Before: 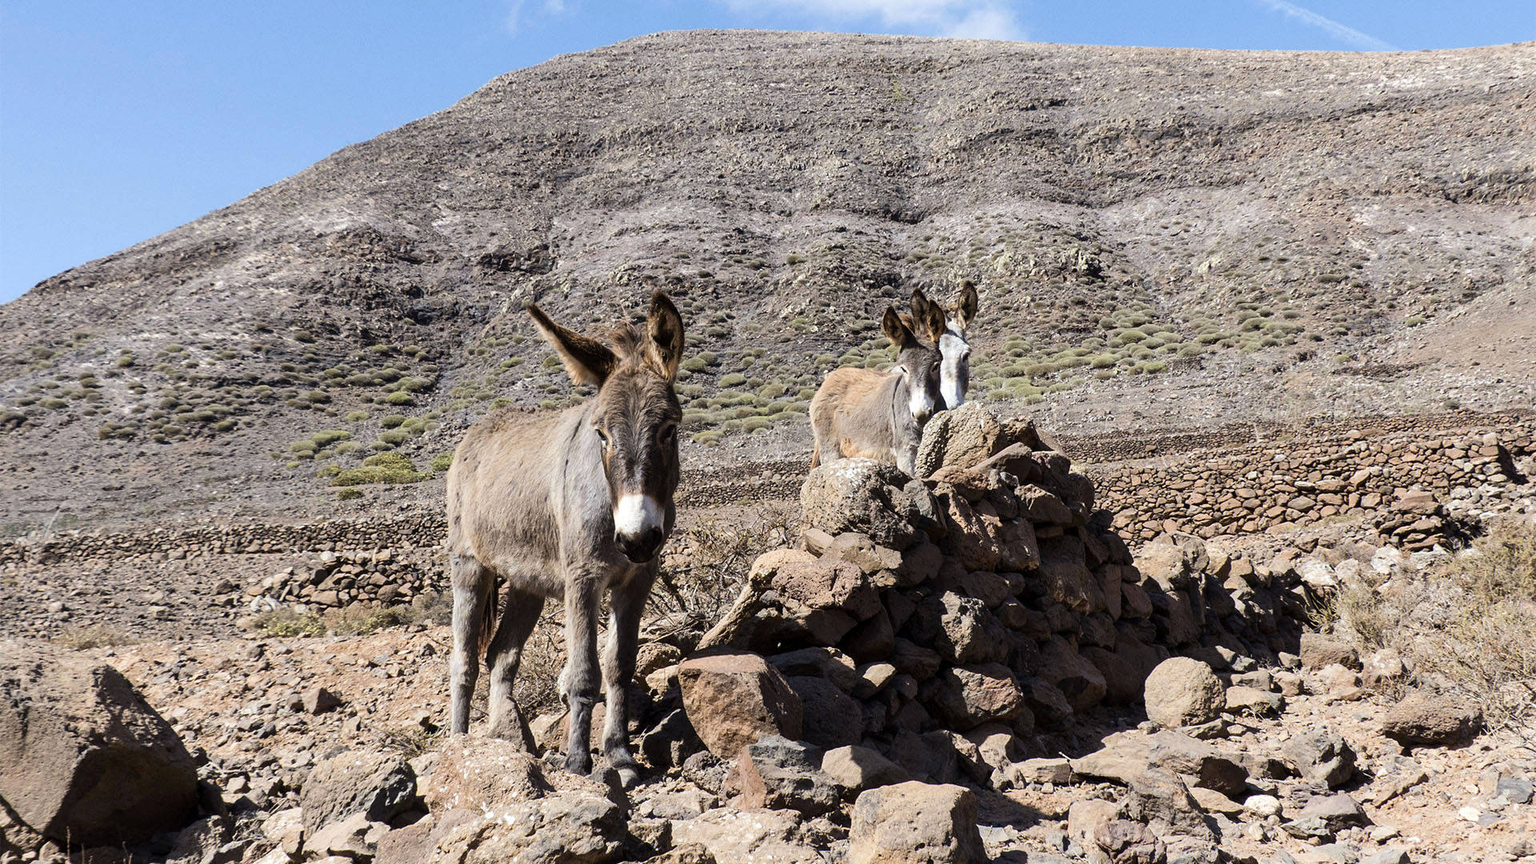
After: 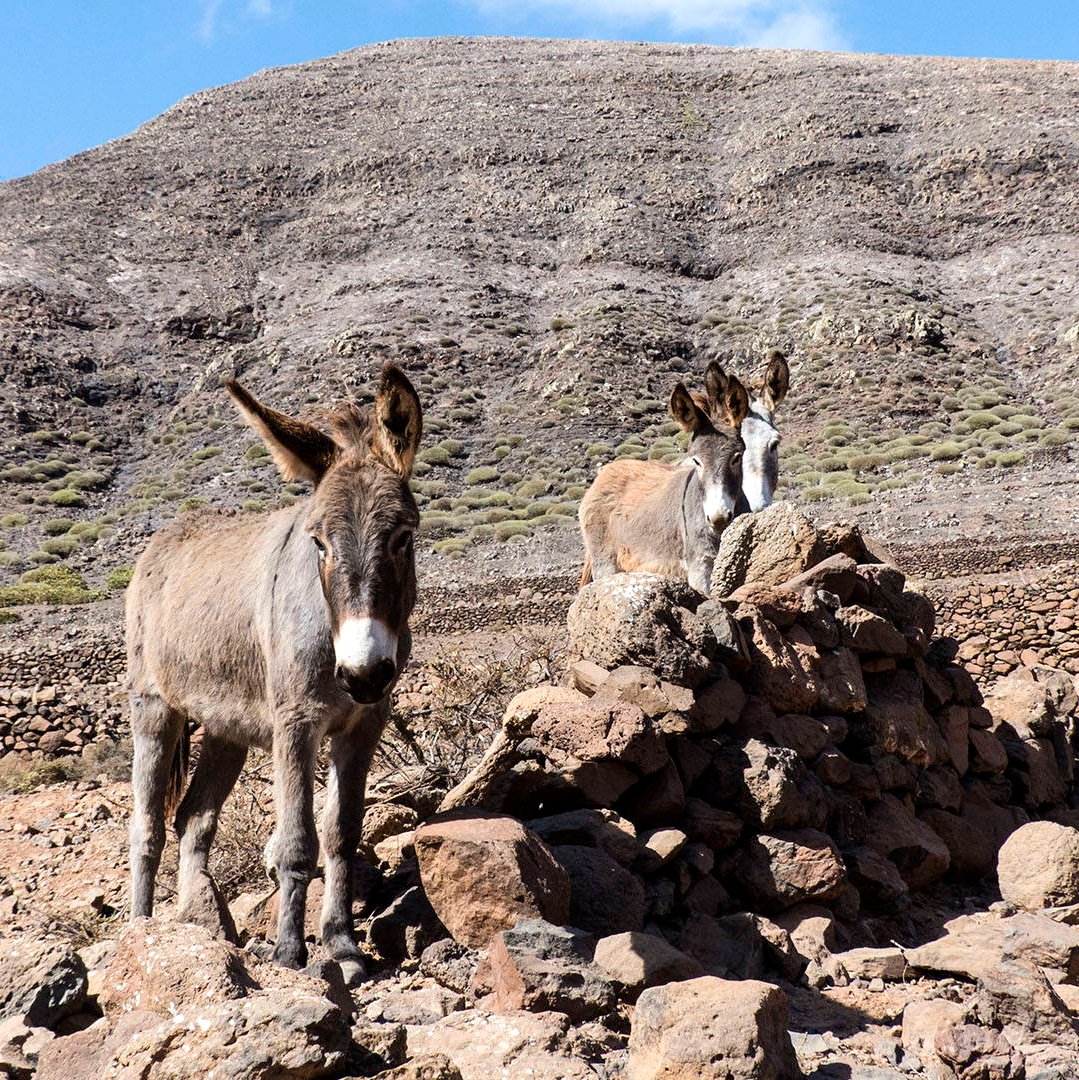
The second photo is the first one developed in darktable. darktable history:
crop and rotate: left 22.566%, right 21.209%
exposure: exposure 0.127 EV, compensate exposure bias true, compensate highlight preservation false
